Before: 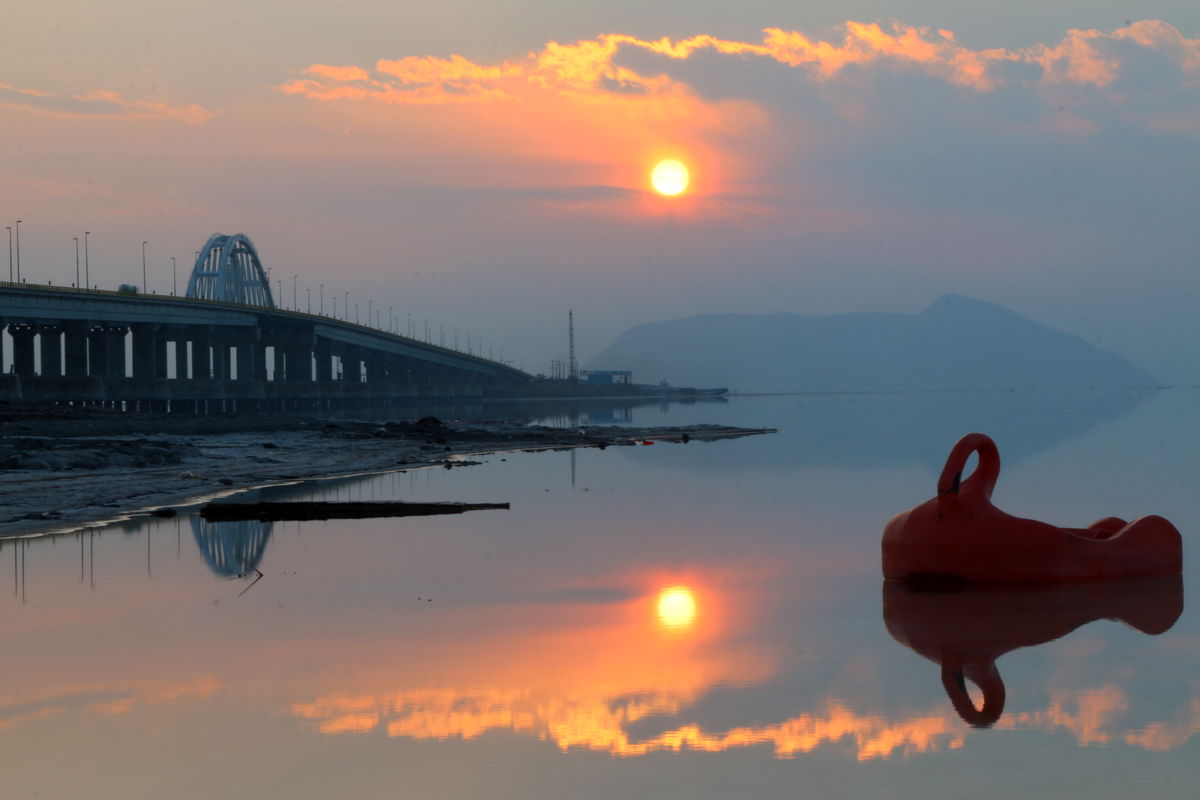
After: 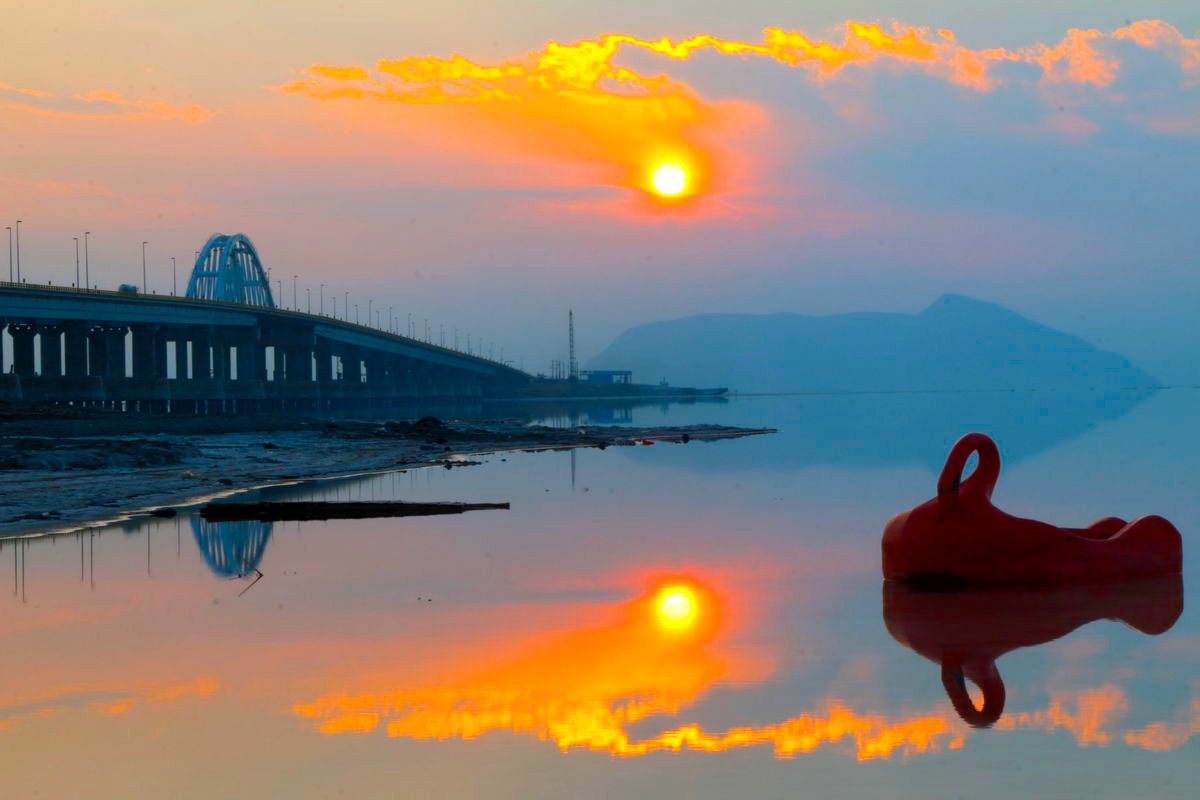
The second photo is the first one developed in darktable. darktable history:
color balance rgb: perceptual saturation grading › global saturation 30.885%, perceptual brilliance grading › global brilliance 12.188%, global vibrance 50.037%
